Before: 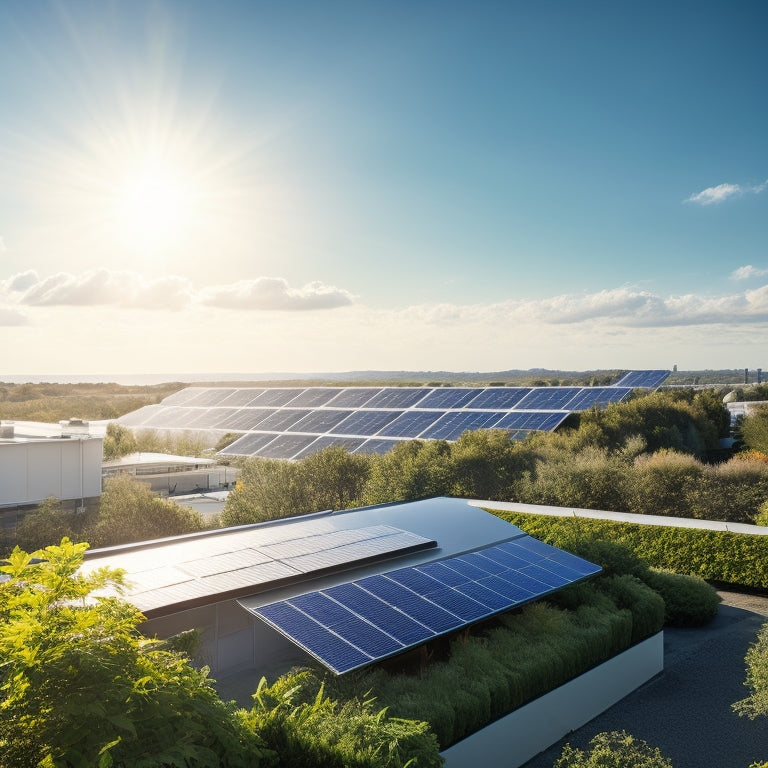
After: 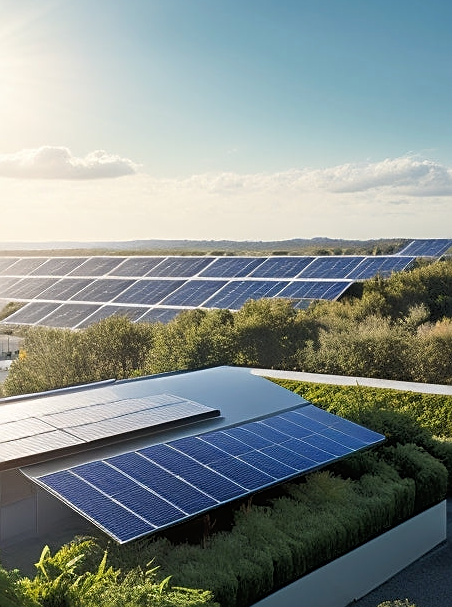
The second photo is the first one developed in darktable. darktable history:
sharpen: on, module defaults
tone equalizer: -8 EV -1.86 EV, -7 EV -1.13 EV, -6 EV -1.63 EV
crop and rotate: left 28.349%, top 17.146%, right 12.706%, bottom 3.745%
